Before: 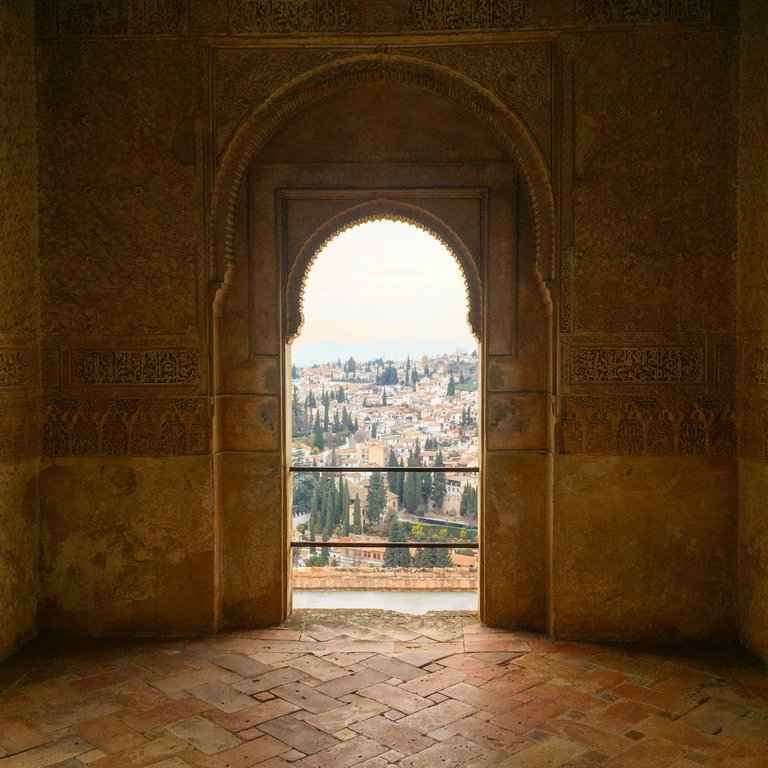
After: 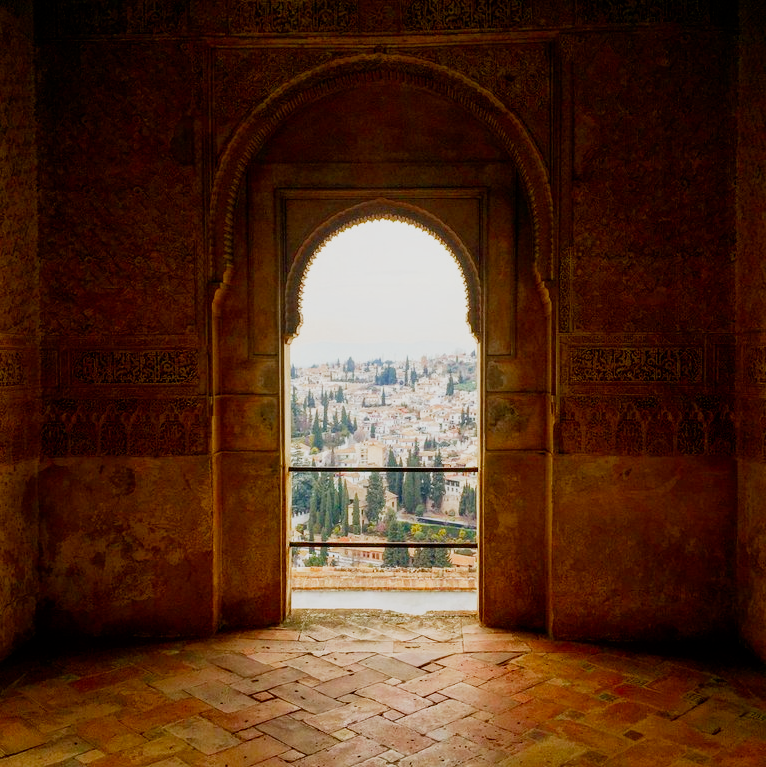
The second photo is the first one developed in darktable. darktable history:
crop and rotate: left 0.133%, bottom 0.013%
color balance rgb: linear chroma grading › shadows 16.572%, perceptual saturation grading › global saturation 0.417%
filmic rgb: middle gray luminance 12.65%, black relative exposure -10.09 EV, white relative exposure 3.46 EV, target black luminance 0%, hardness 5.77, latitude 44.9%, contrast 1.225, highlights saturation mix 6.12%, shadows ↔ highlights balance 26.96%, preserve chrominance no, color science v5 (2021), contrast in shadows safe, contrast in highlights safe
exposure: exposure -0.045 EV, compensate exposure bias true, compensate highlight preservation false
